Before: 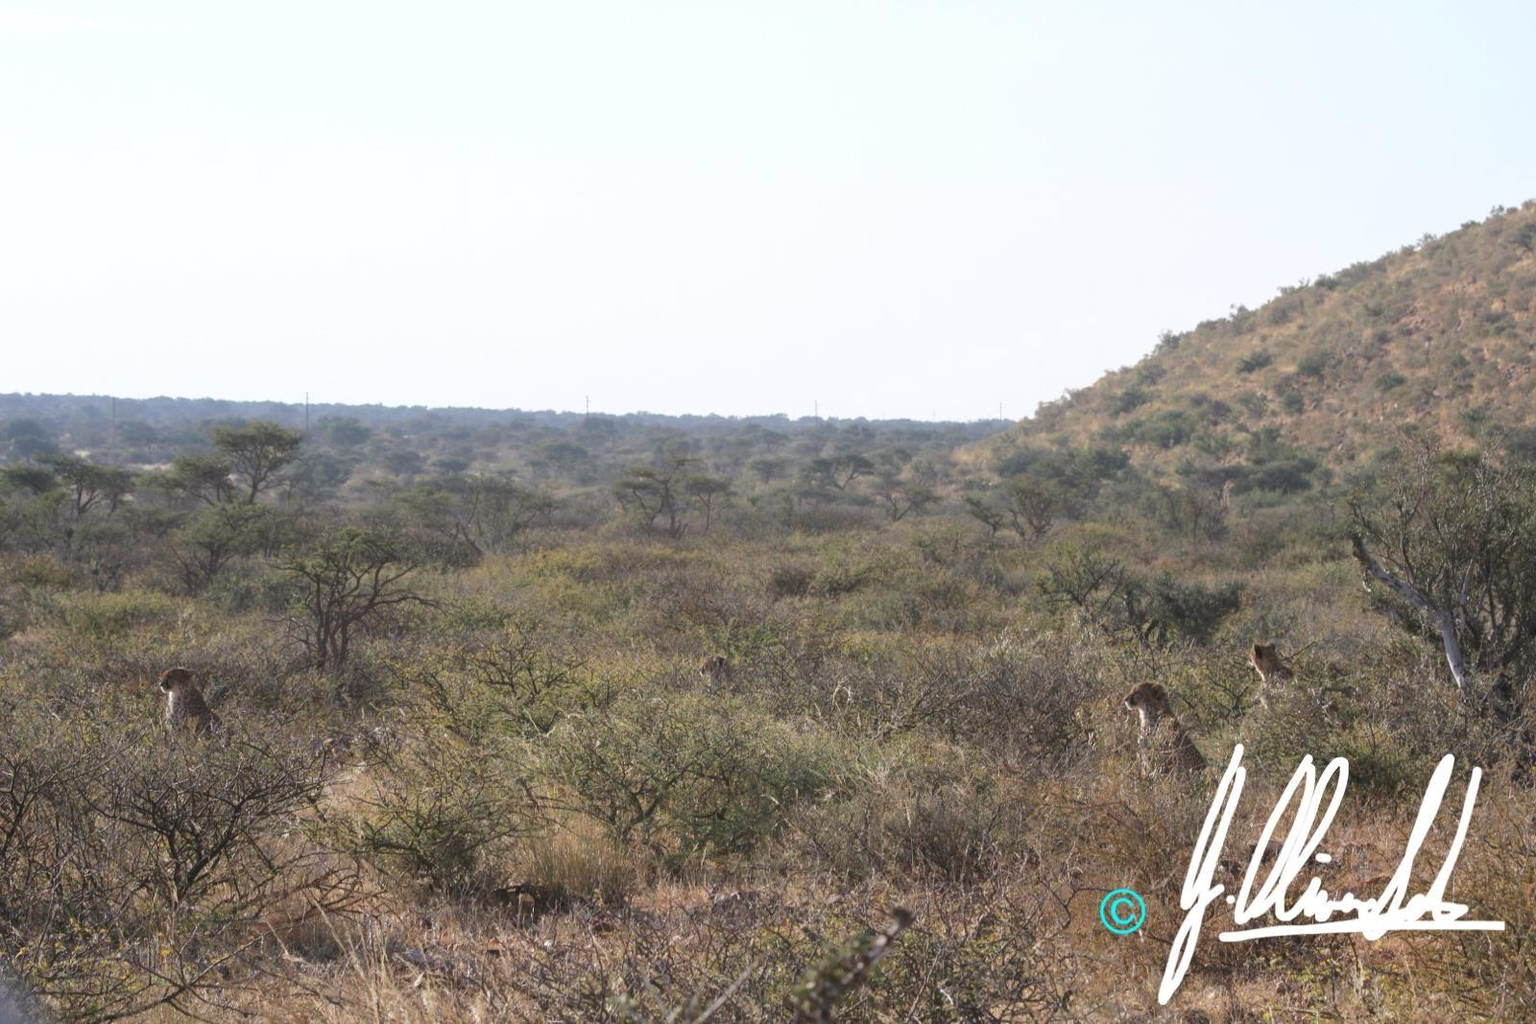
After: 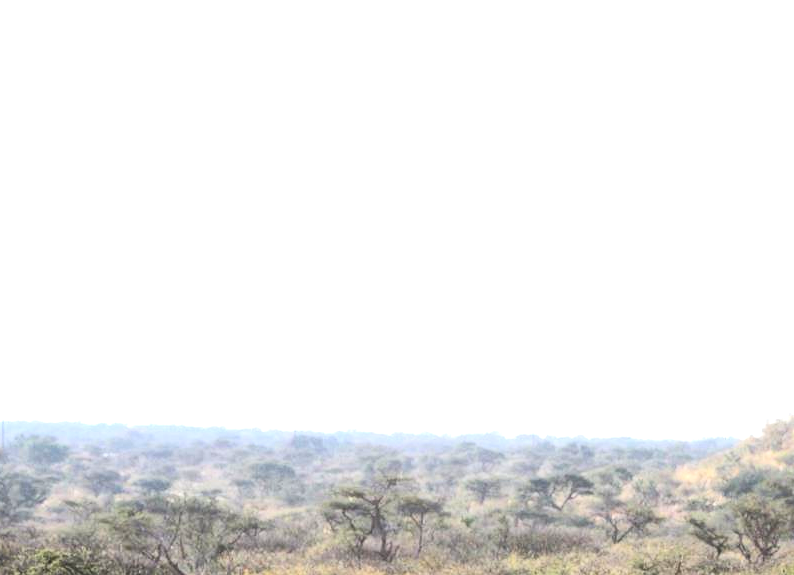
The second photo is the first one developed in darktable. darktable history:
crop: left 19.833%, right 30.485%, bottom 46.027%
exposure: black level correction -0.005, exposure 1.008 EV, compensate highlight preservation false
contrast brightness saturation: contrast 0.33, brightness -0.083, saturation 0.168
